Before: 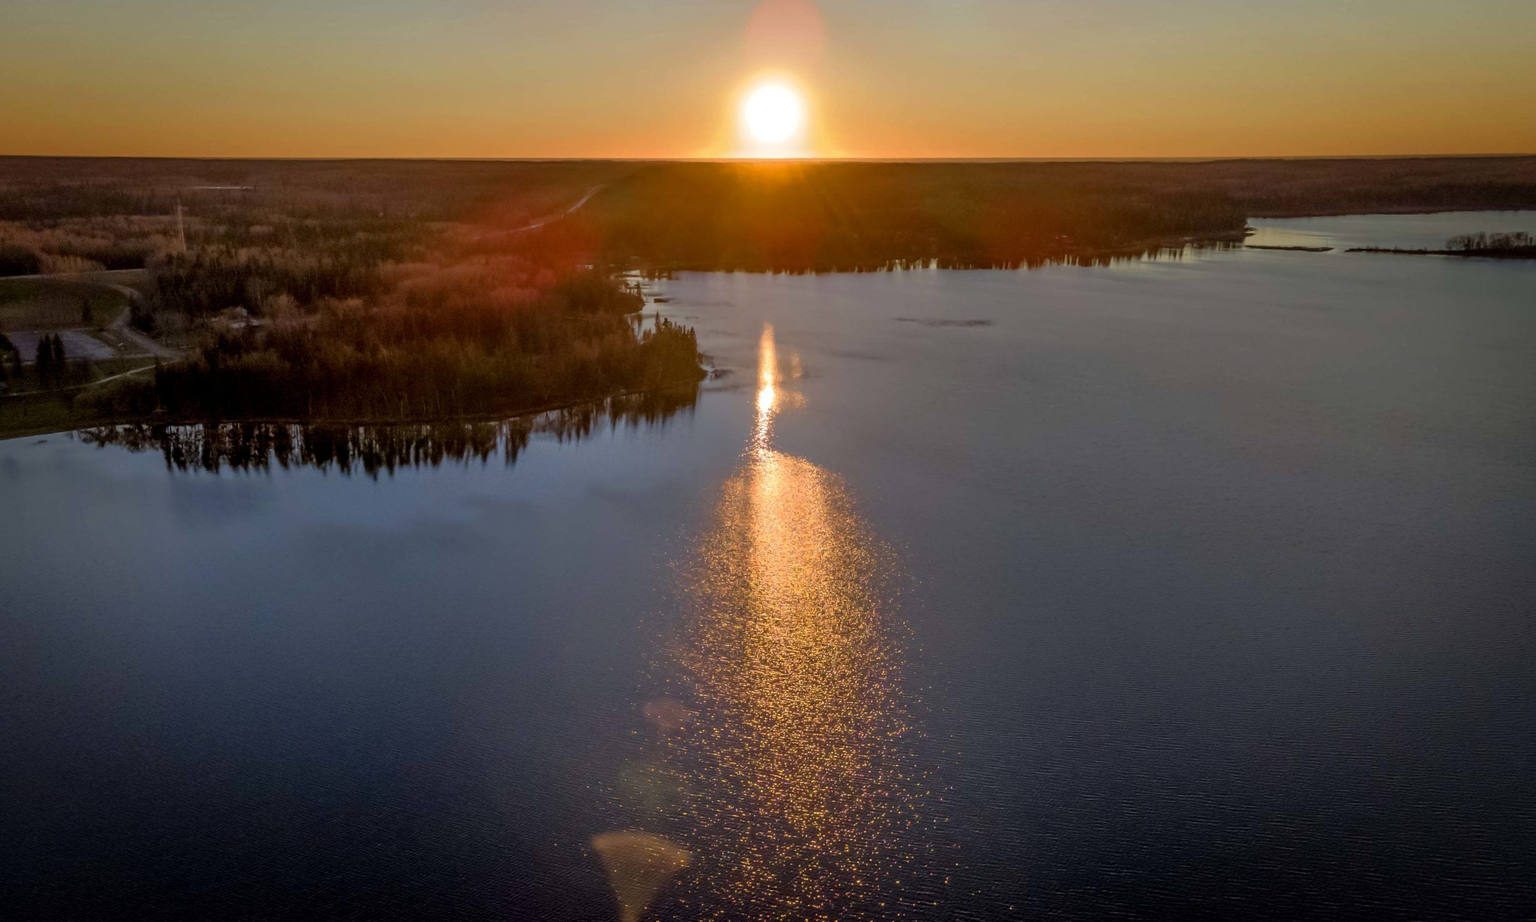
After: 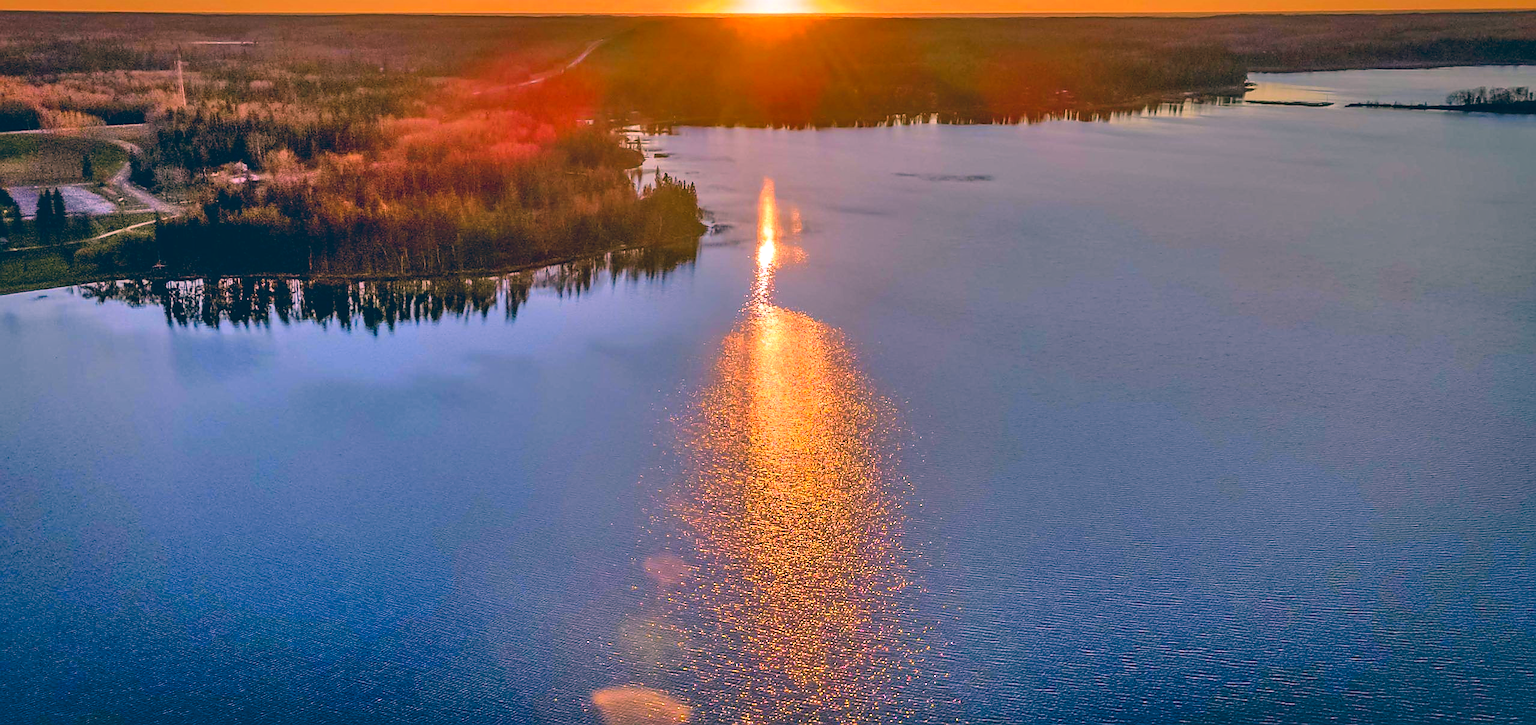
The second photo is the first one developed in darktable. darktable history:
sharpen: radius 1.4, amount 1.25, threshold 0.7
shadows and highlights: radius 110.86, shadows 51.09, white point adjustment 9.16, highlights -4.17, highlights color adjustment 32.2%, soften with gaussian
crop and rotate: top 15.774%, bottom 5.506%
contrast brightness saturation: contrast -0.1, brightness 0.05, saturation 0.08
color correction: highlights a* 17.03, highlights b* 0.205, shadows a* -15.38, shadows b* -14.56, saturation 1.5
local contrast: on, module defaults
